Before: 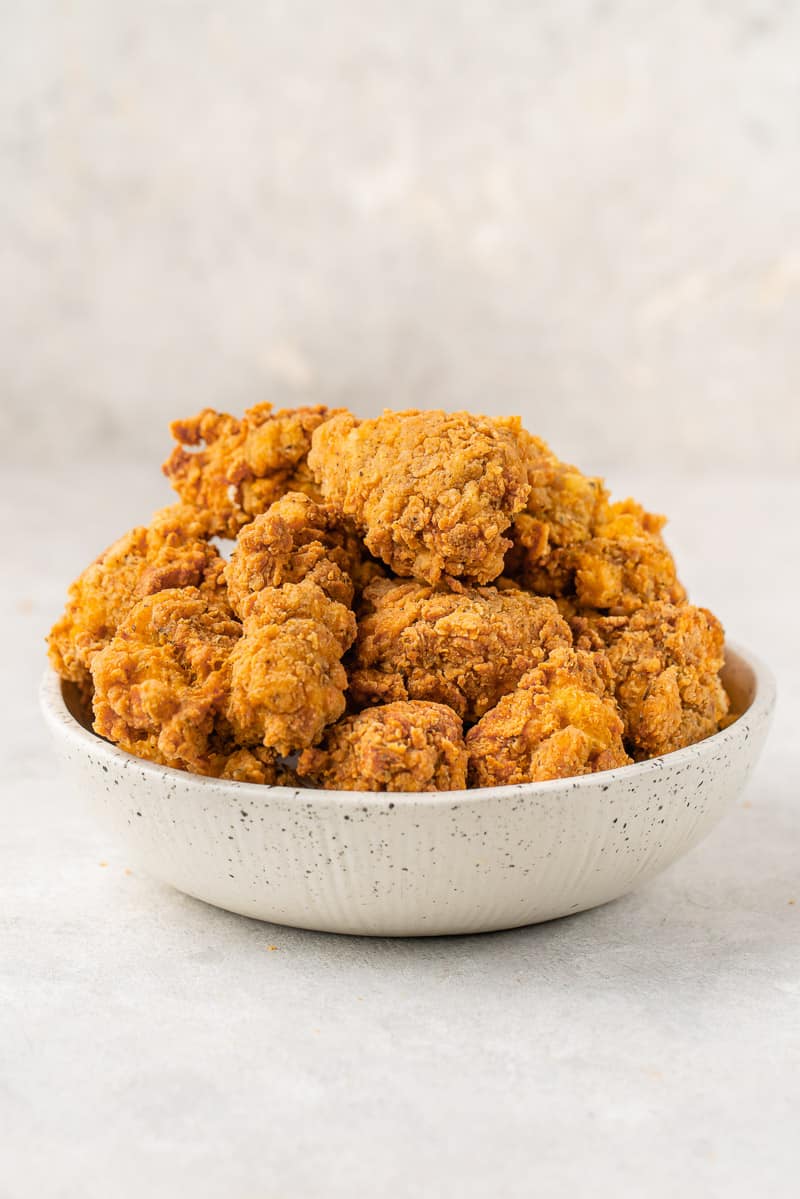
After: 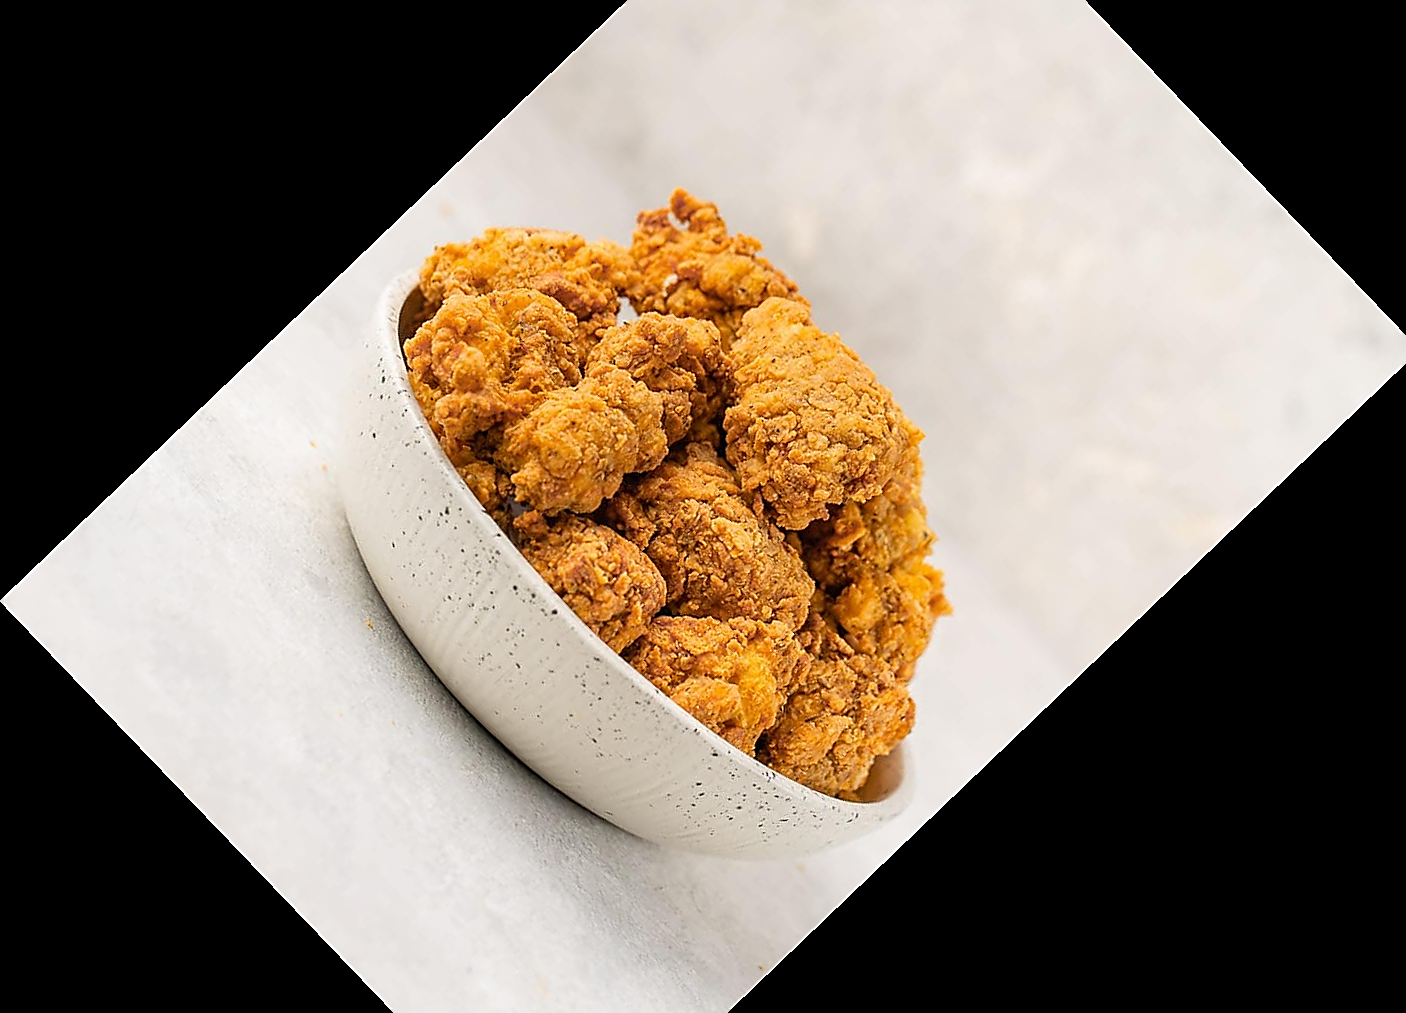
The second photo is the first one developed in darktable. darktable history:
sharpen: radius 1.4, amount 1.25, threshold 0.7
crop and rotate: angle -46.26°, top 16.234%, right 0.912%, bottom 11.704%
